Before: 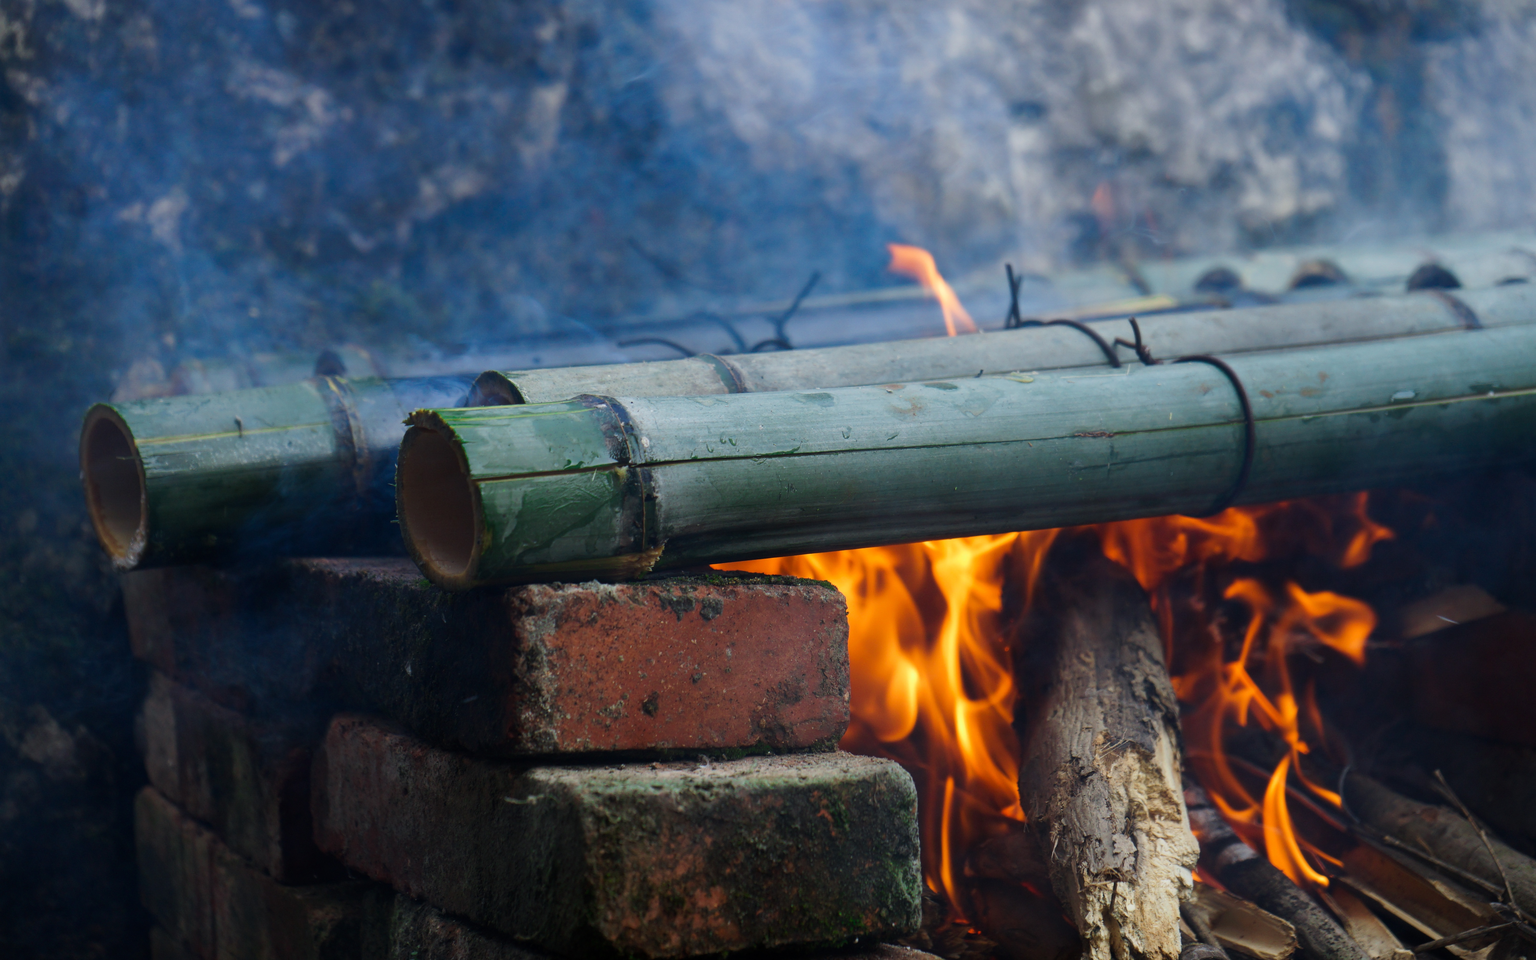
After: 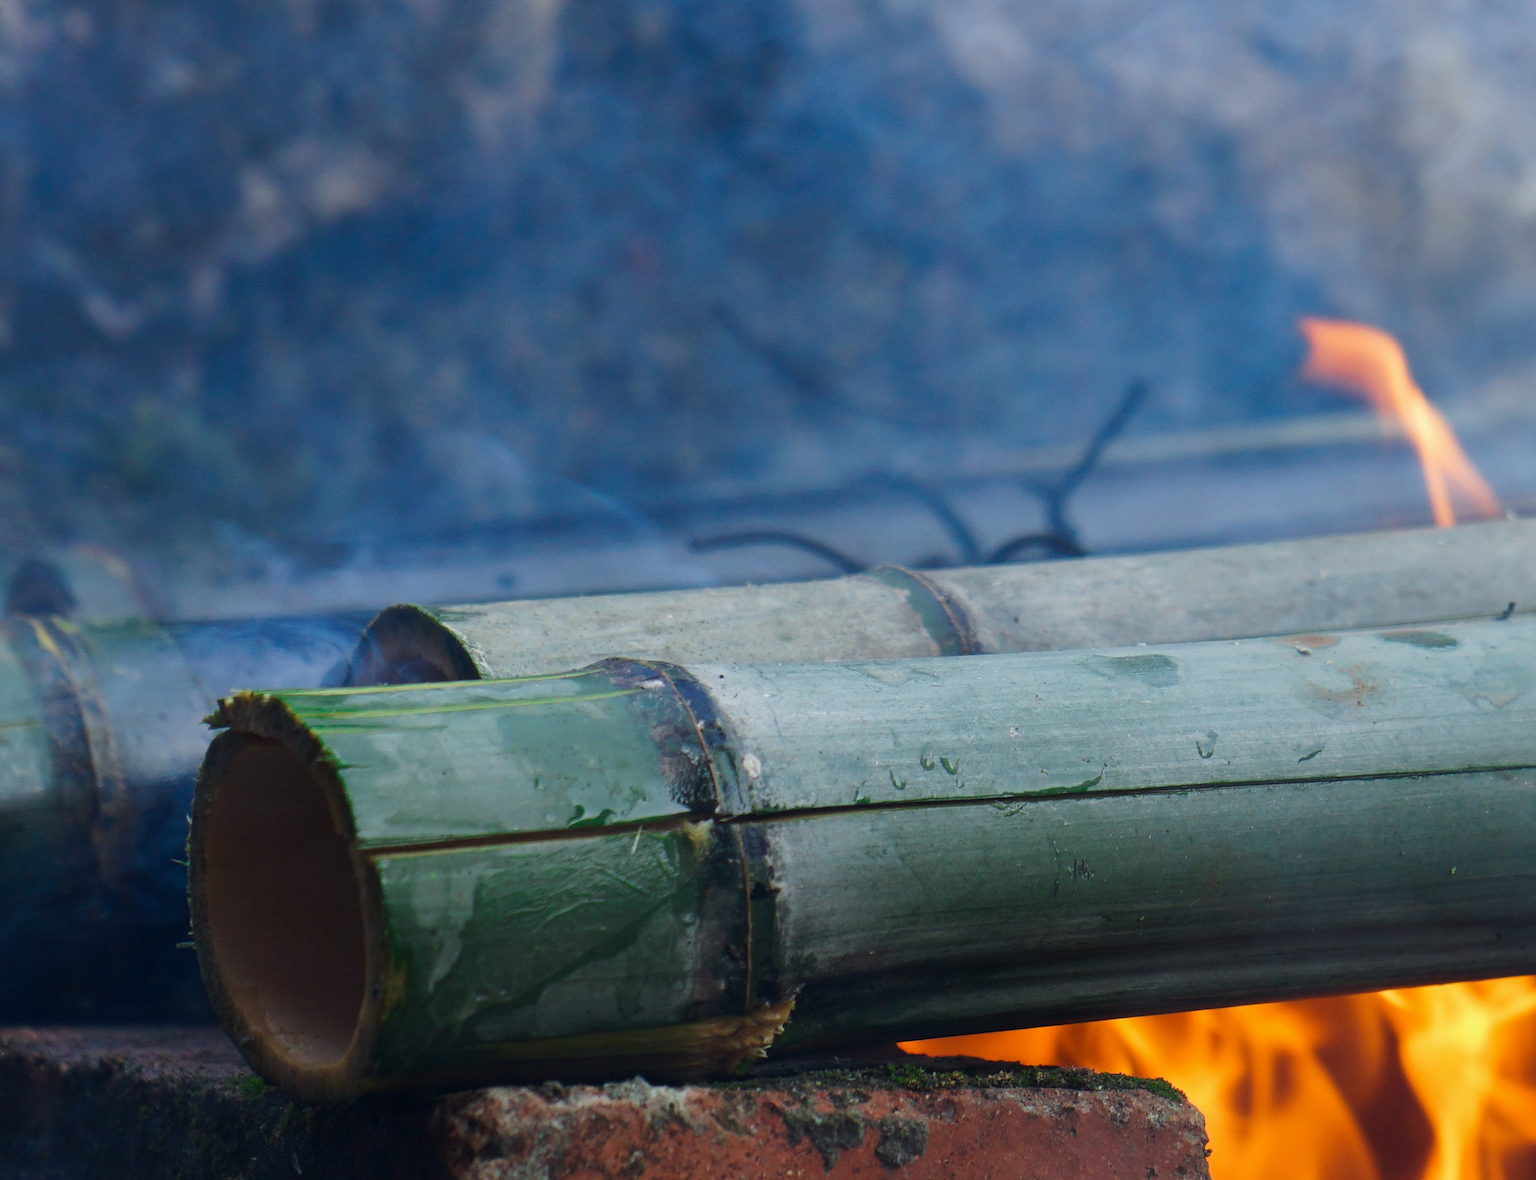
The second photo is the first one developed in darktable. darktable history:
crop: left 20.362%, top 10.769%, right 35.363%, bottom 34.751%
exposure: exposure -0.044 EV, compensate highlight preservation false
